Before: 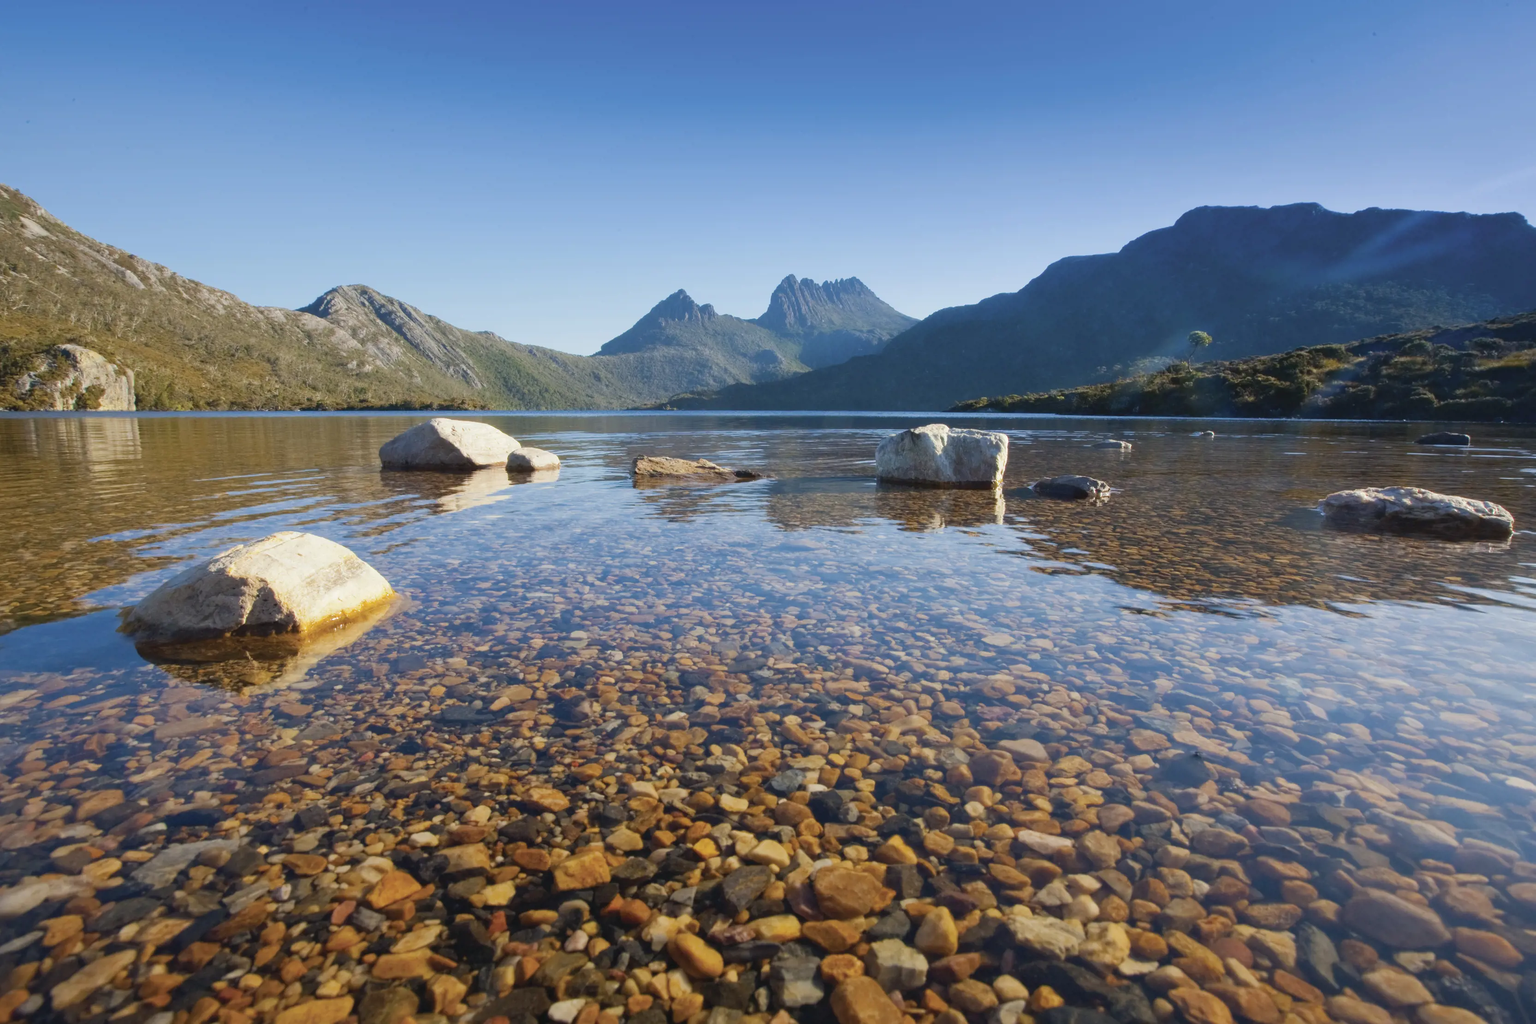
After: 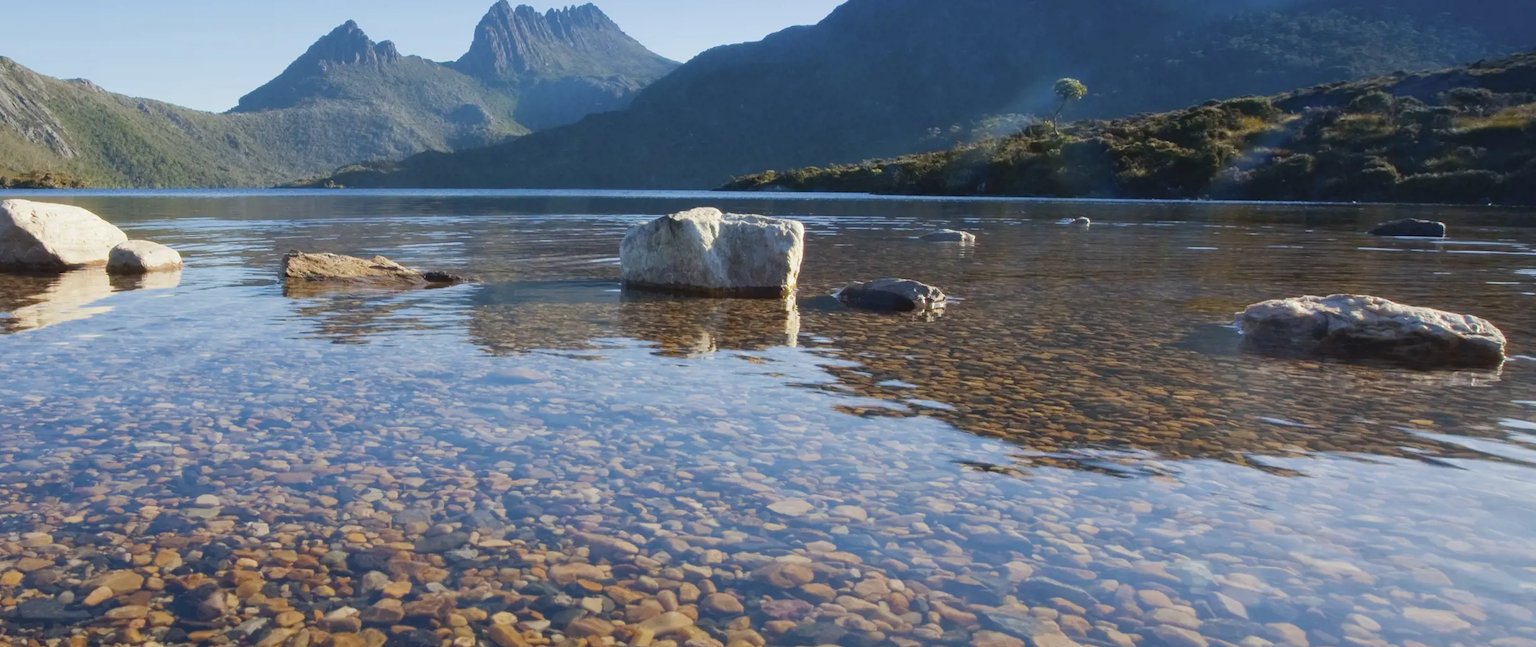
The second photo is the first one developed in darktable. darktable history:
crop and rotate: left 27.973%, top 26.871%, bottom 27.539%
